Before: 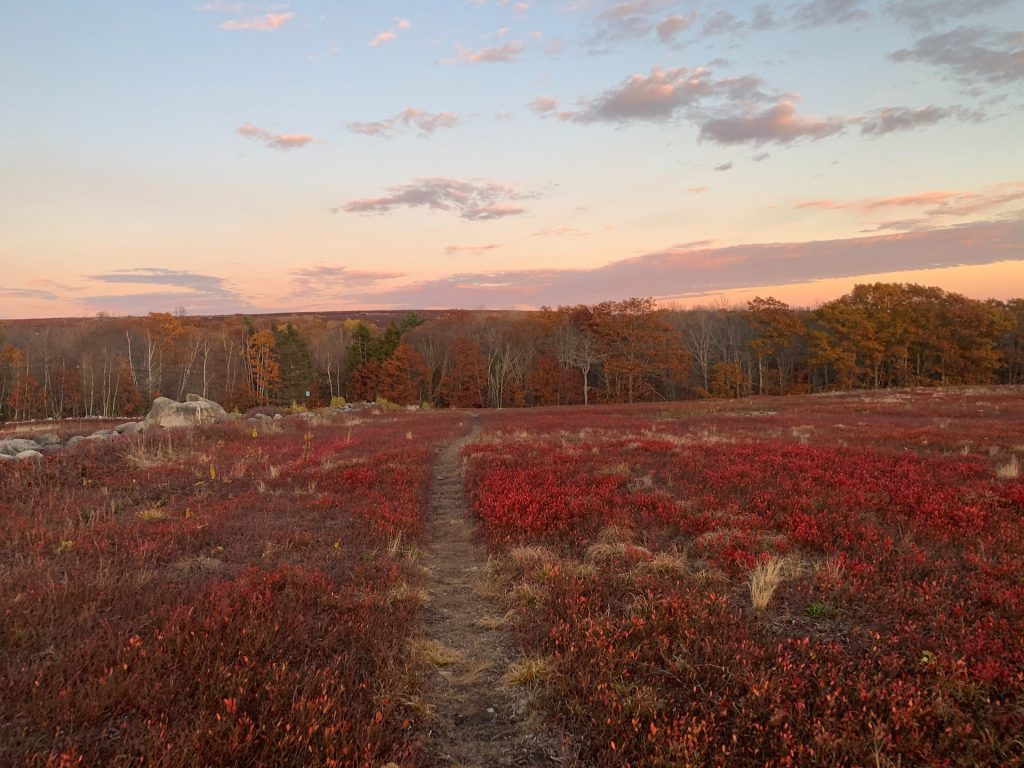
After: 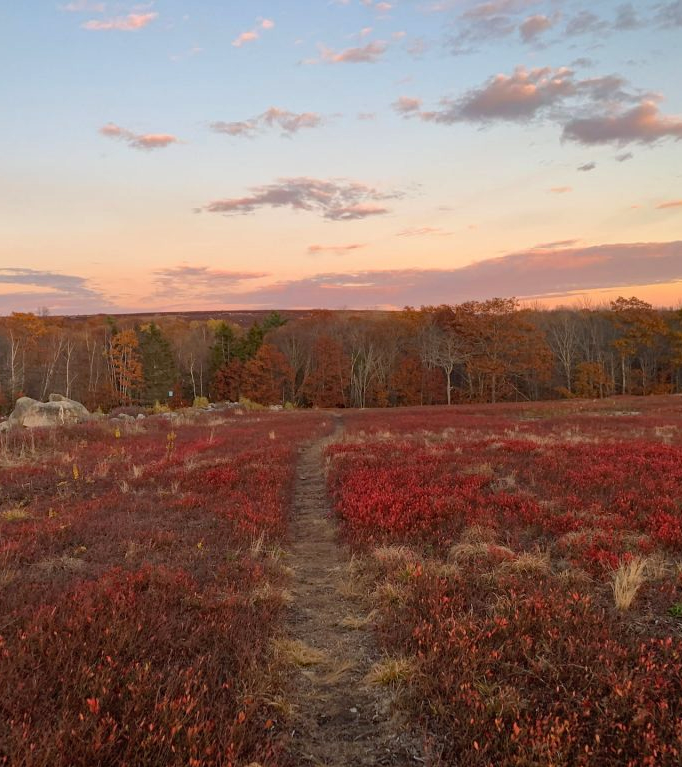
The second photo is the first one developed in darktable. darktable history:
haze removal: strength 0.25, distance 0.25, compatibility mode true, adaptive false
crop and rotate: left 13.409%, right 19.924%
shadows and highlights: shadows 25, highlights -25
